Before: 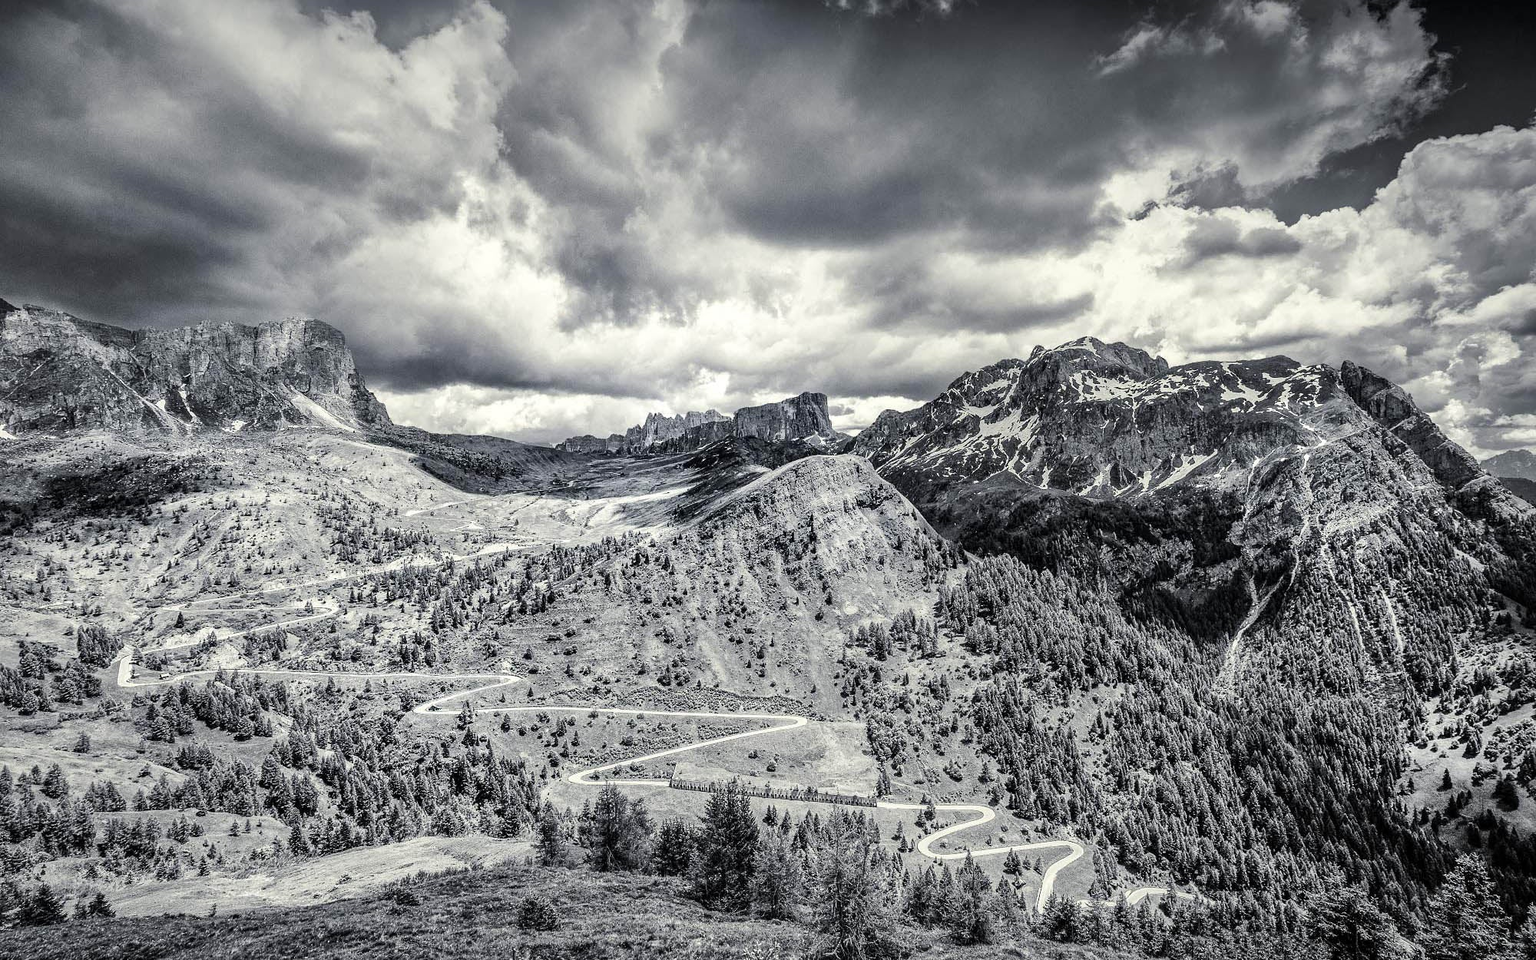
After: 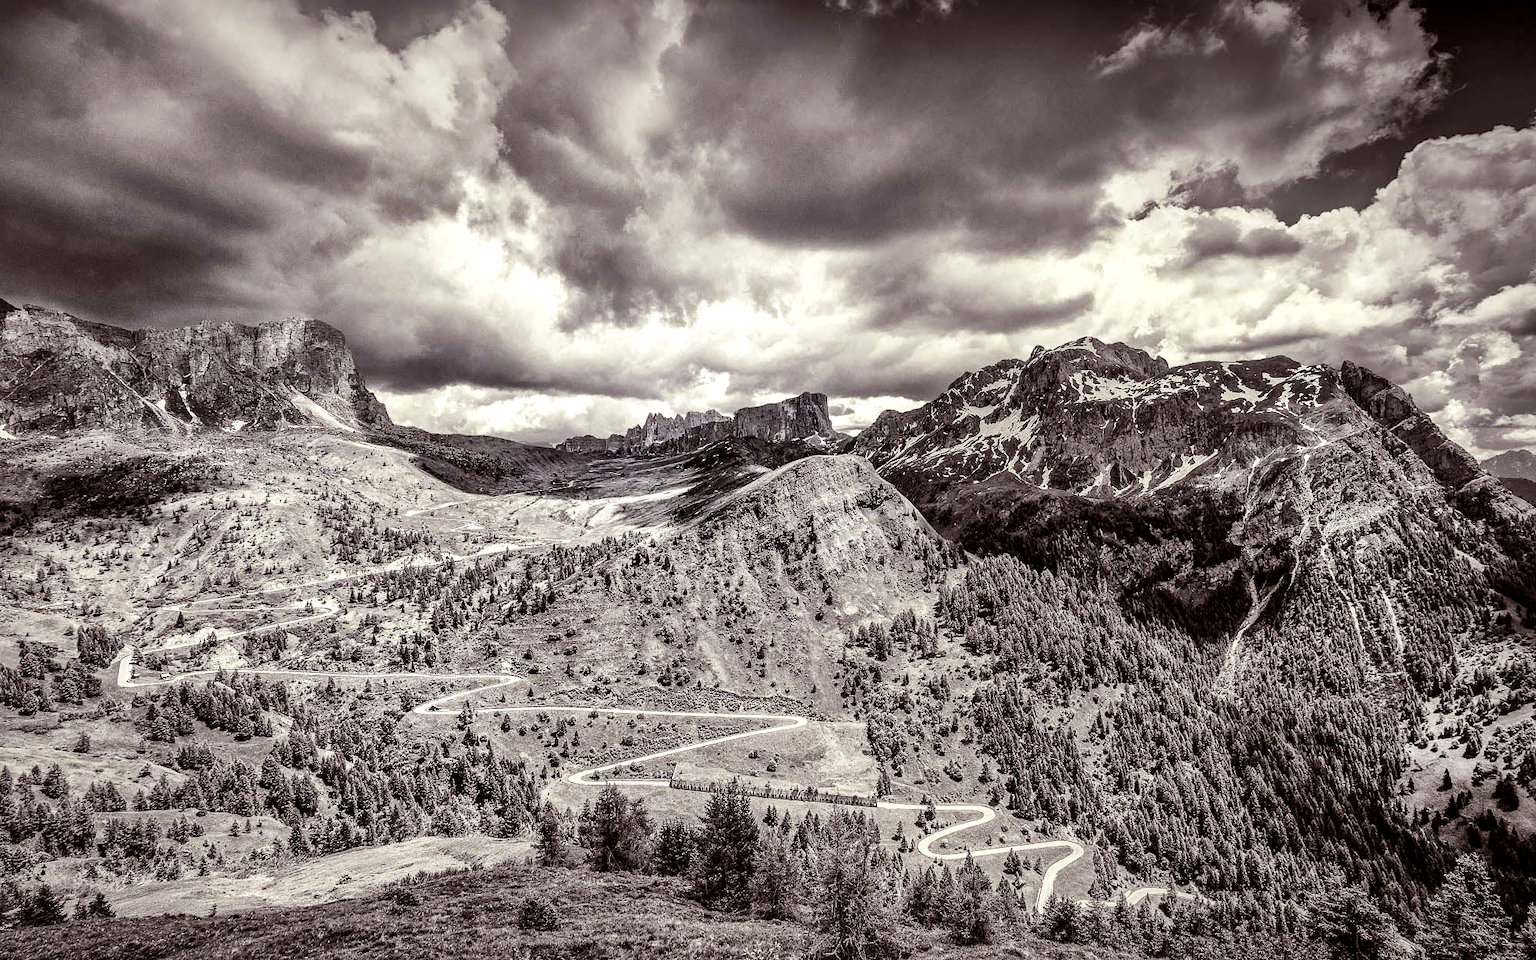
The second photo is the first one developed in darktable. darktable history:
rgb levels: mode RGB, independent channels, levels [[0, 0.5, 1], [0, 0.521, 1], [0, 0.536, 1]]
local contrast: mode bilateral grid, contrast 20, coarseness 100, detail 150%, midtone range 0.2
